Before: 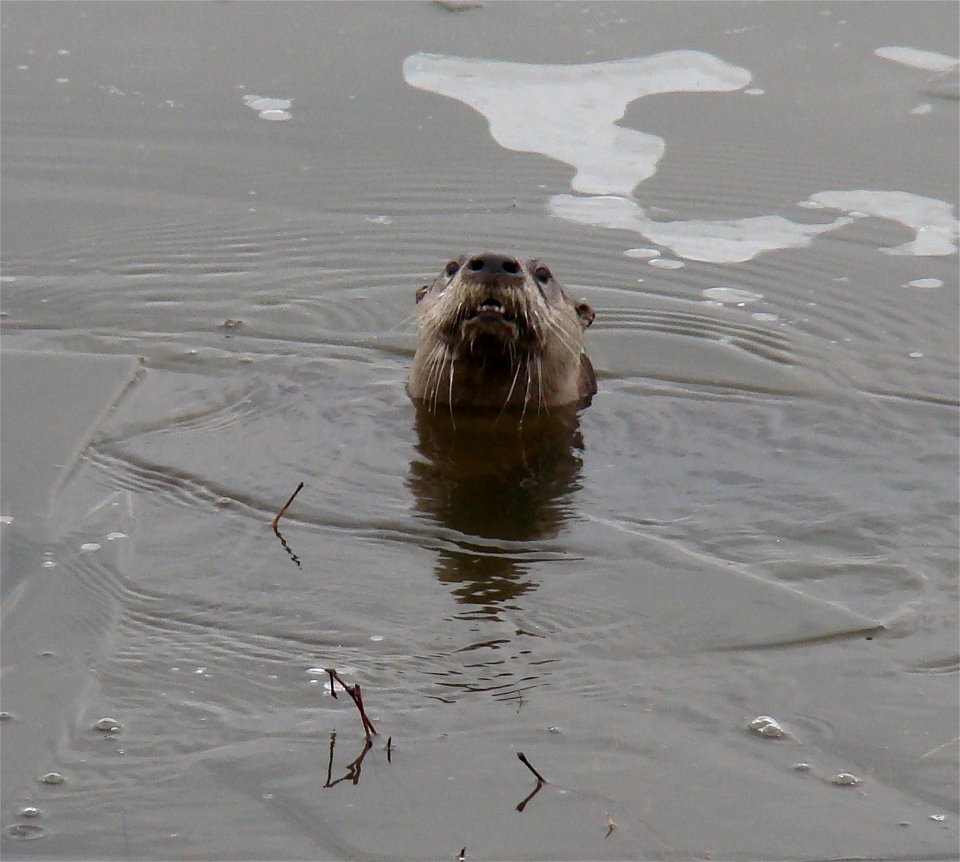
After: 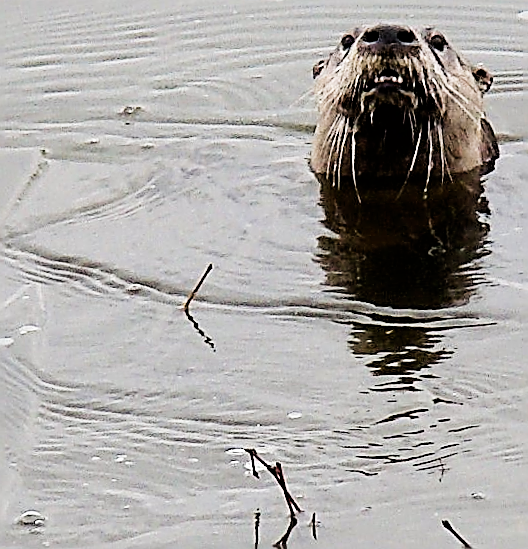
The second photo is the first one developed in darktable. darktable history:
crop: left 8.966%, top 23.852%, right 34.699%, bottom 4.703%
sharpen: amount 2
filmic rgb: black relative exposure -5 EV, hardness 2.88, contrast 1.3, highlights saturation mix -30%
exposure: black level correction 0, exposure 1.125 EV, compensate exposure bias true, compensate highlight preservation false
rotate and perspective: rotation -3.52°, crop left 0.036, crop right 0.964, crop top 0.081, crop bottom 0.919
